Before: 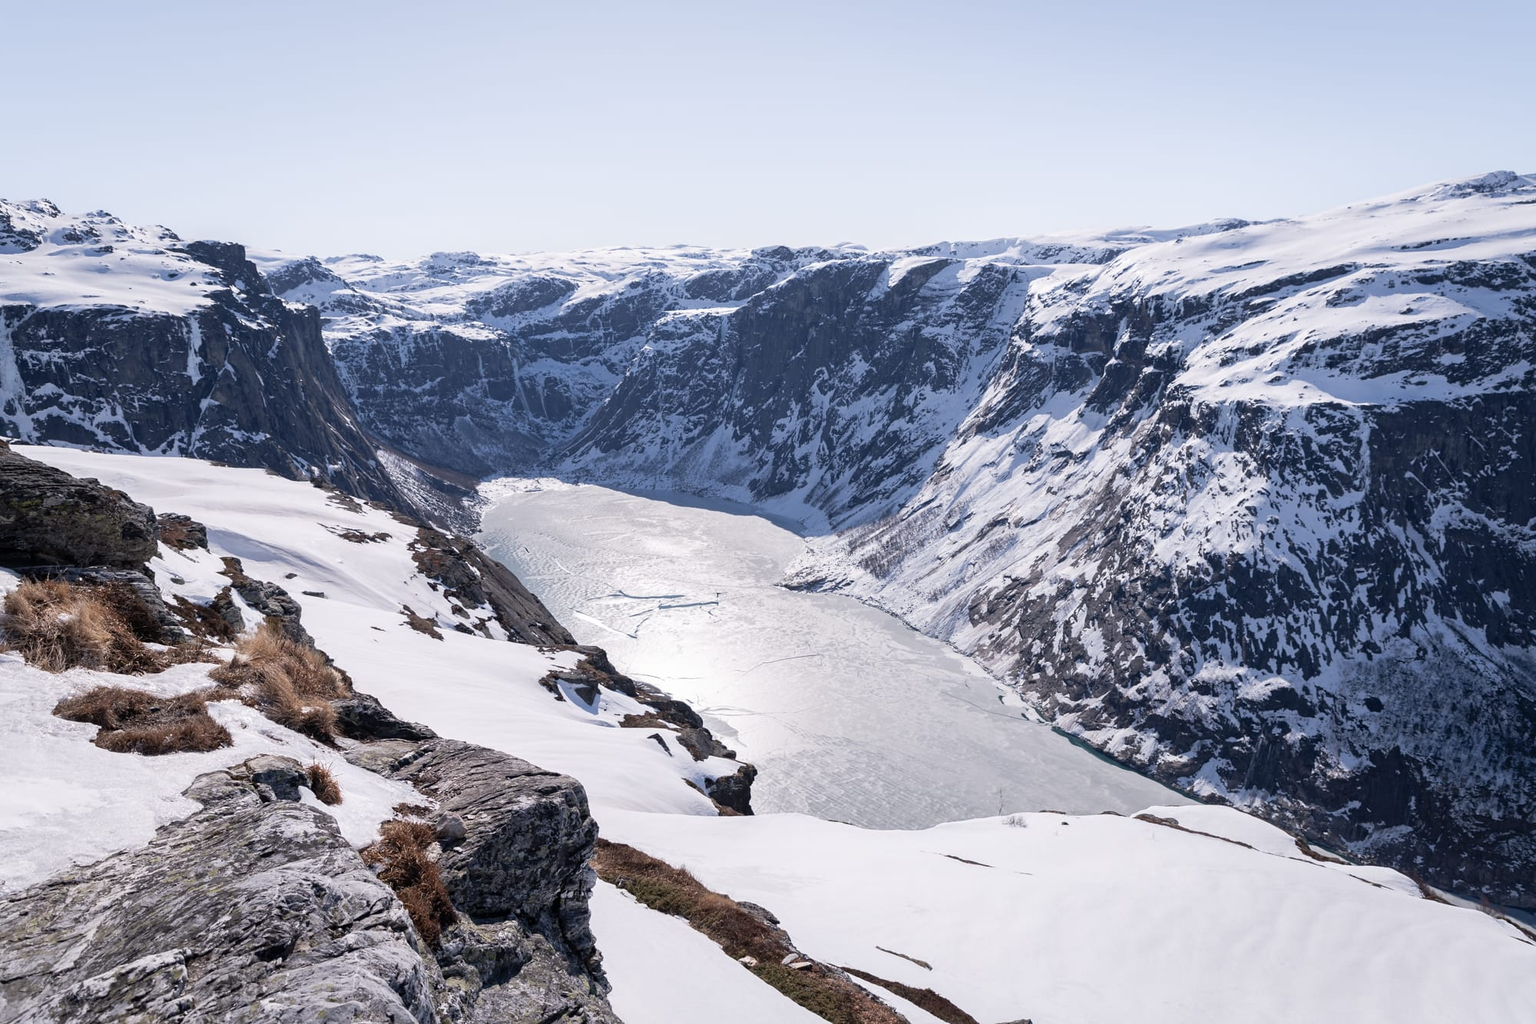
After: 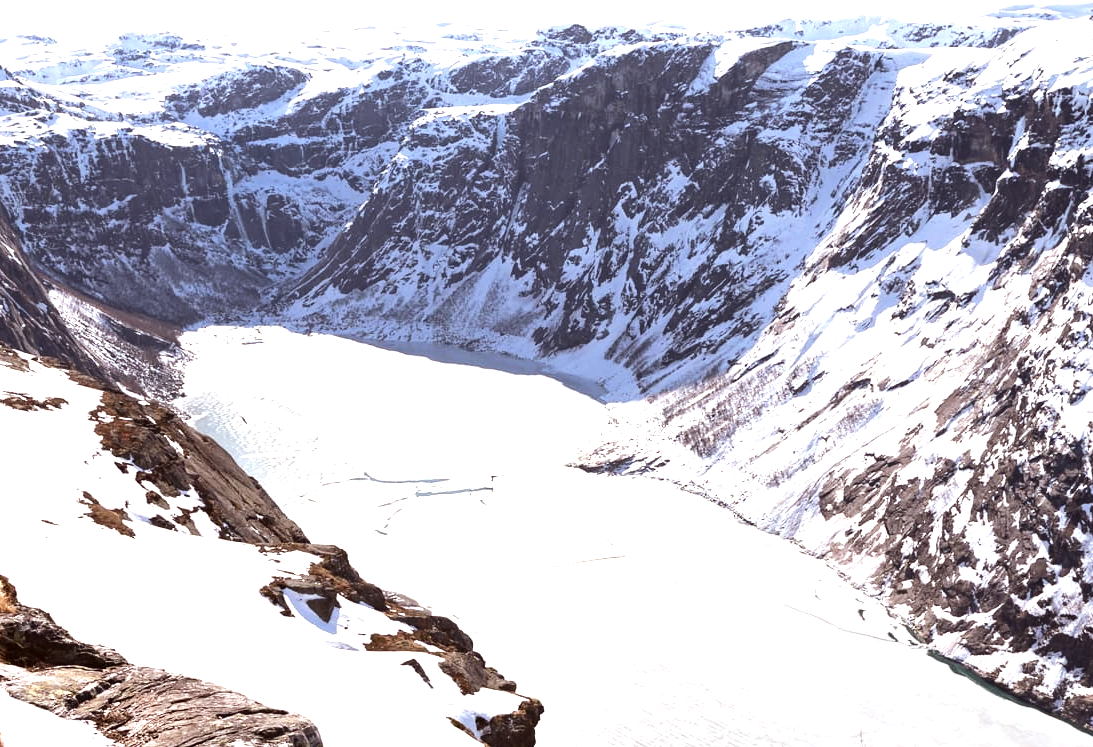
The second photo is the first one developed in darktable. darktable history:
color correction: highlights a* -2.73, highlights b* -2.05, shadows a* 2.54, shadows b* 2.83
crop and rotate: left 22.114%, top 22.263%, right 23.227%, bottom 21.647%
color balance rgb: power › luminance 9.838%, power › chroma 2.804%, power › hue 57.24°, perceptual saturation grading › global saturation 25.328%, perceptual brilliance grading › highlights 17.94%, perceptual brilliance grading › mid-tones 31.371%, perceptual brilliance grading › shadows -31.701%
exposure: black level correction 0, exposure 0.498 EV, compensate exposure bias true, compensate highlight preservation false
